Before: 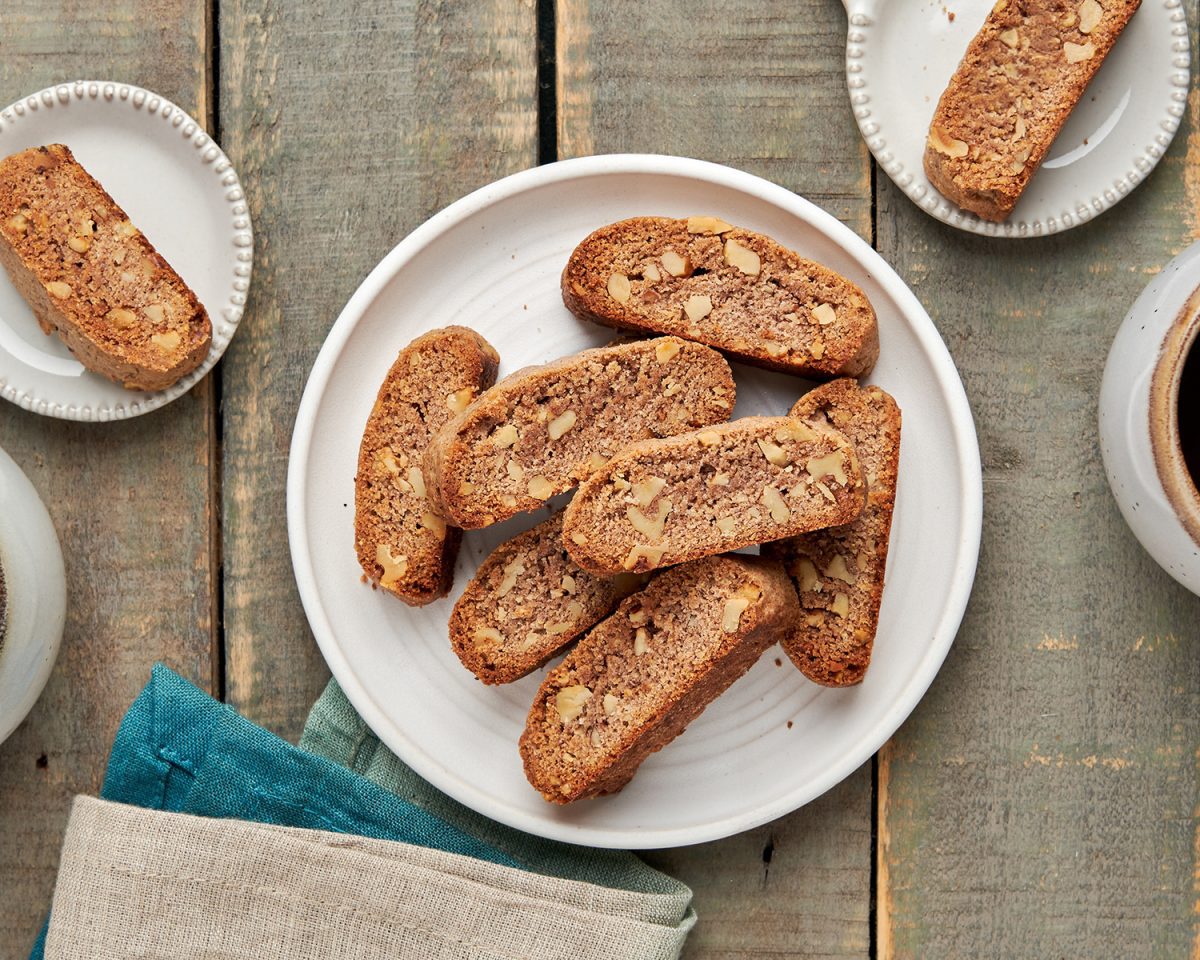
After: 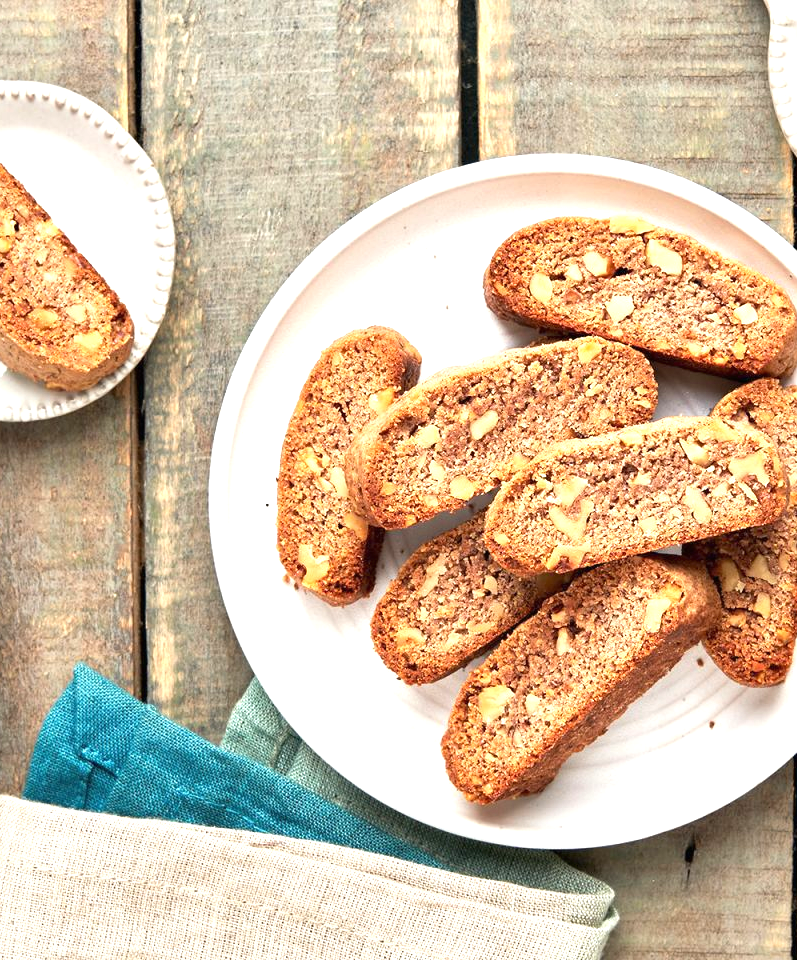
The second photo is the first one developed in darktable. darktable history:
crop and rotate: left 6.565%, right 26.95%
exposure: black level correction 0, exposure 1.099 EV, compensate highlight preservation false
